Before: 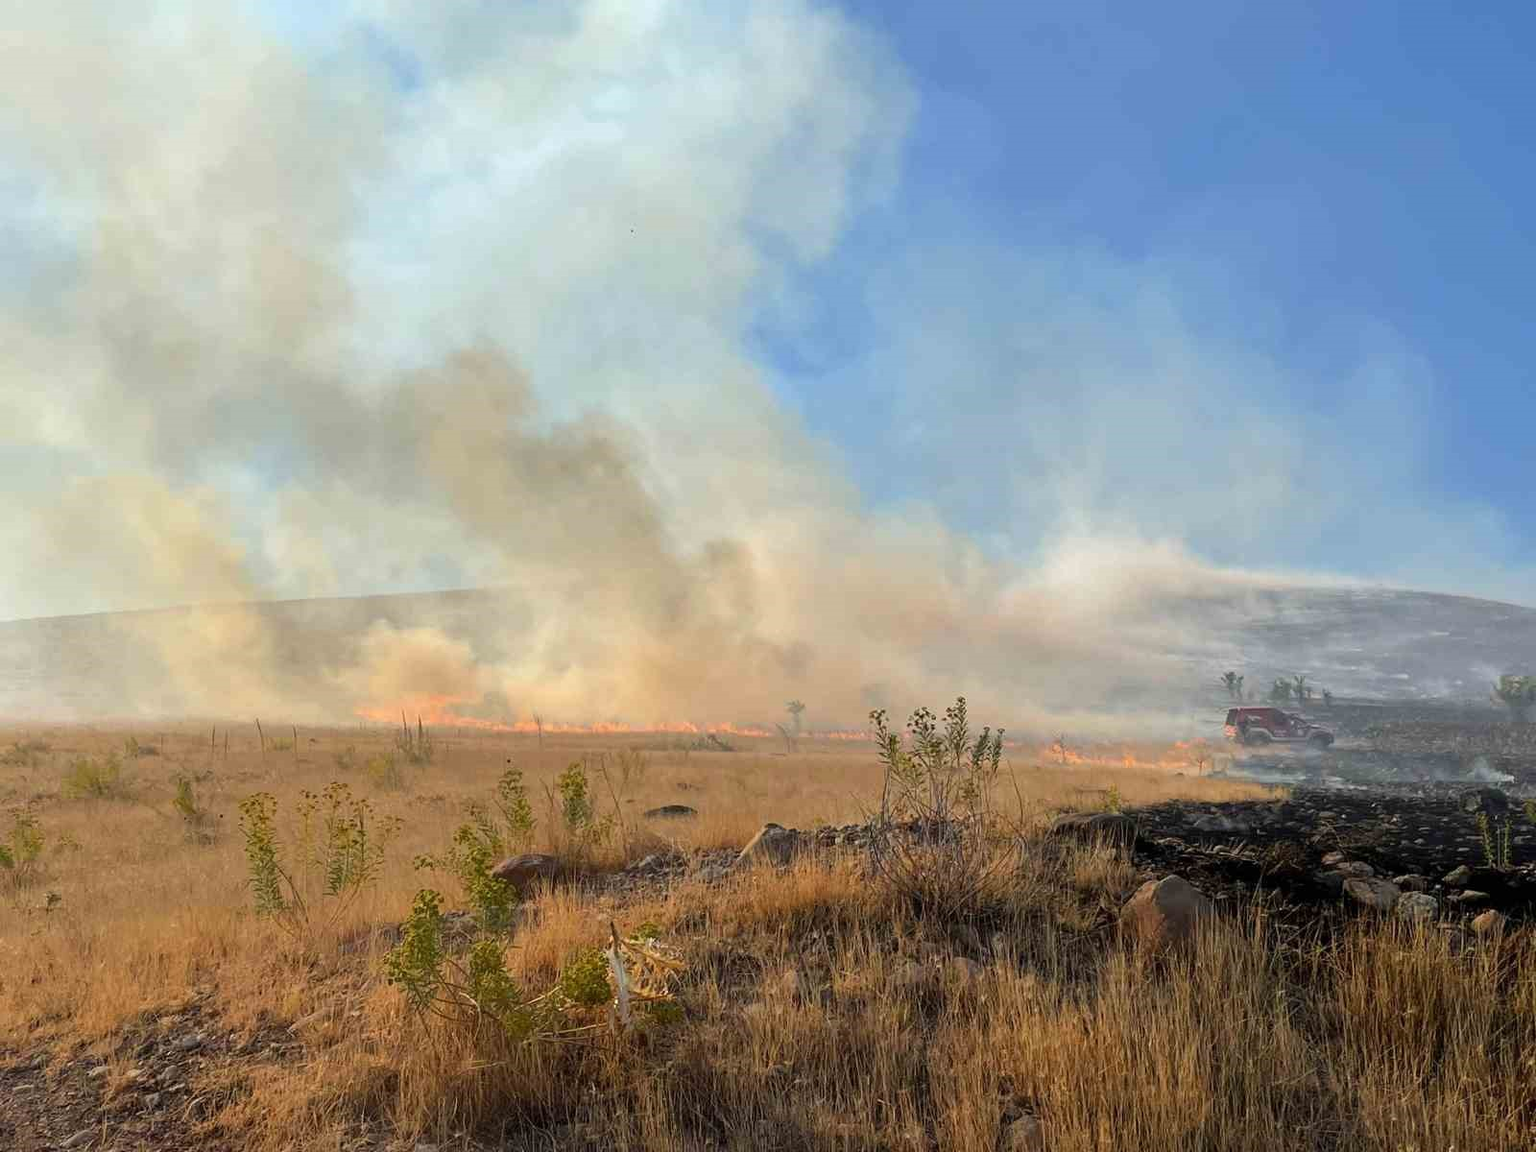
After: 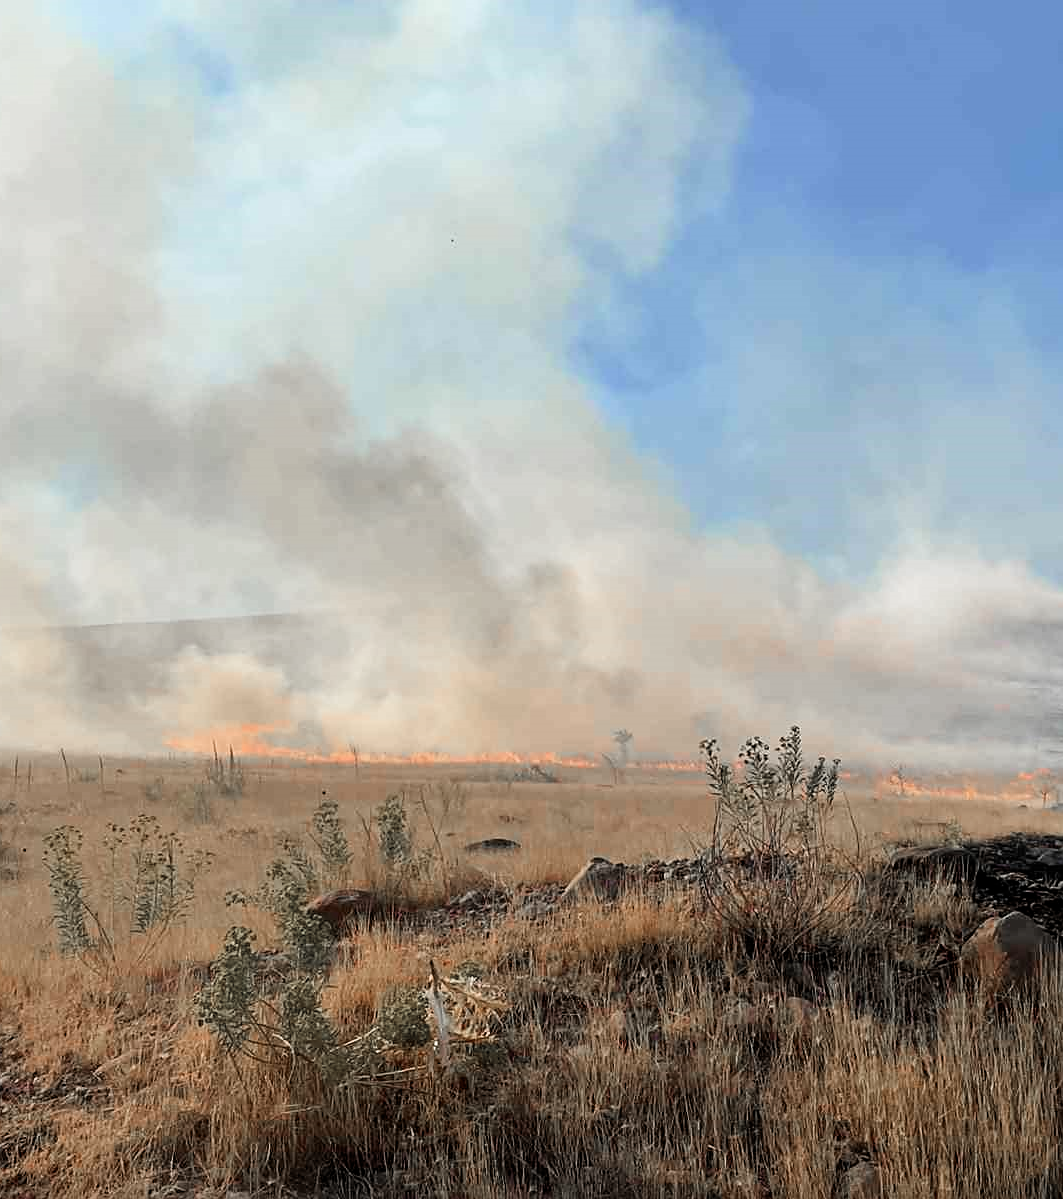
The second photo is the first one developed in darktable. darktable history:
crop and rotate: left 12.876%, right 20.629%
color zones: curves: ch1 [(0, 0.708) (0.088, 0.648) (0.245, 0.187) (0.429, 0.326) (0.571, 0.498) (0.714, 0.5) (0.857, 0.5) (1, 0.708)]
filmic rgb: middle gray luminance 21.51%, black relative exposure -14.03 EV, white relative exposure 2.95 EV, target black luminance 0%, hardness 8.79, latitude 60.2%, contrast 1.204, highlights saturation mix 3.91%, shadows ↔ highlights balance 41.83%
sharpen: radius 1.817, amount 0.396, threshold 1.407
levels: levels [0, 0.492, 0.984]
exposure: exposure -0.04 EV, compensate highlight preservation false
